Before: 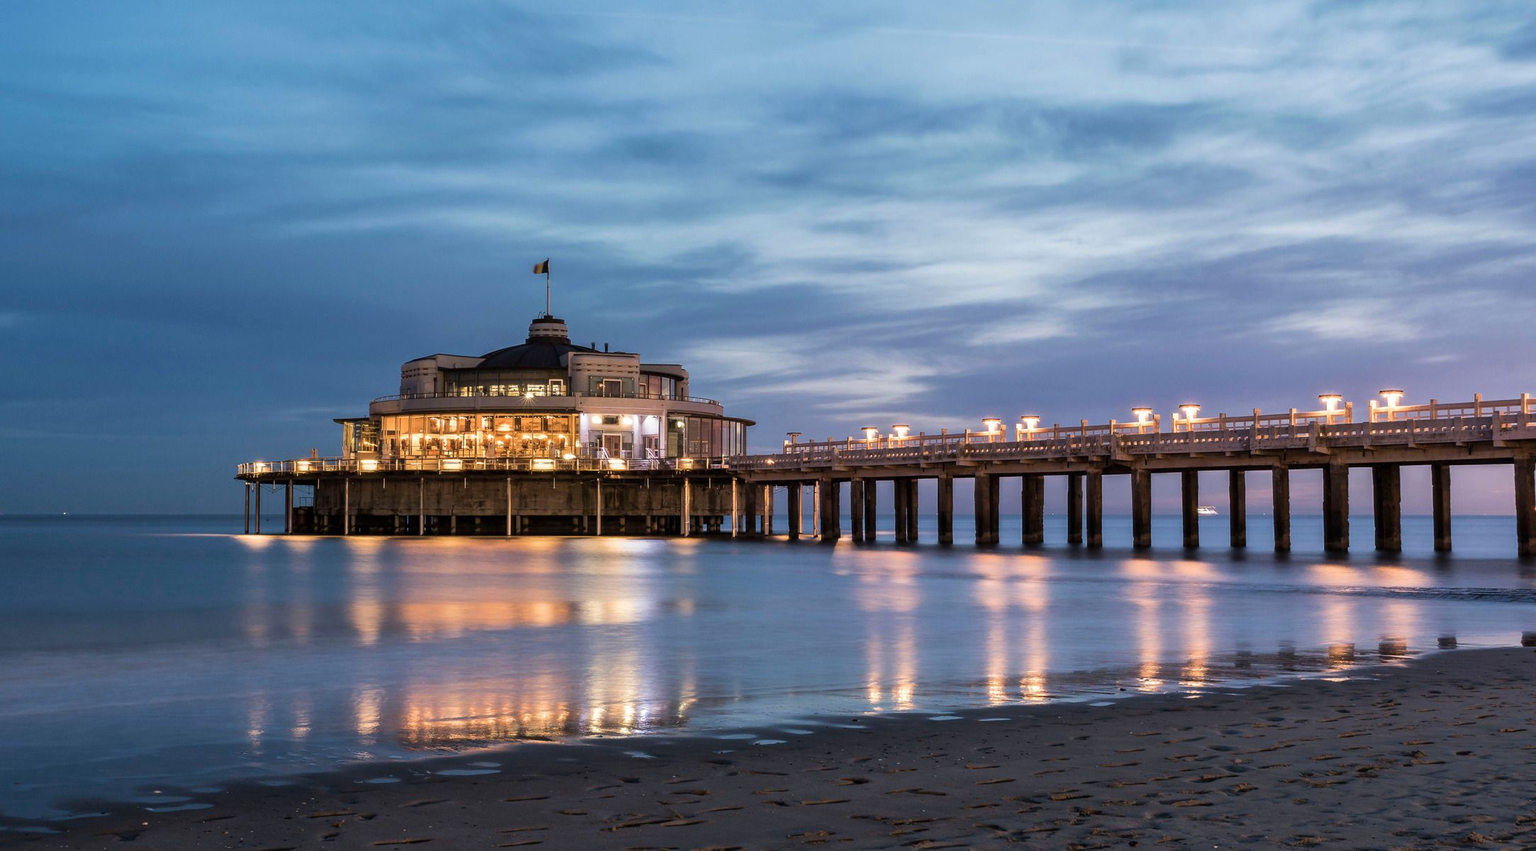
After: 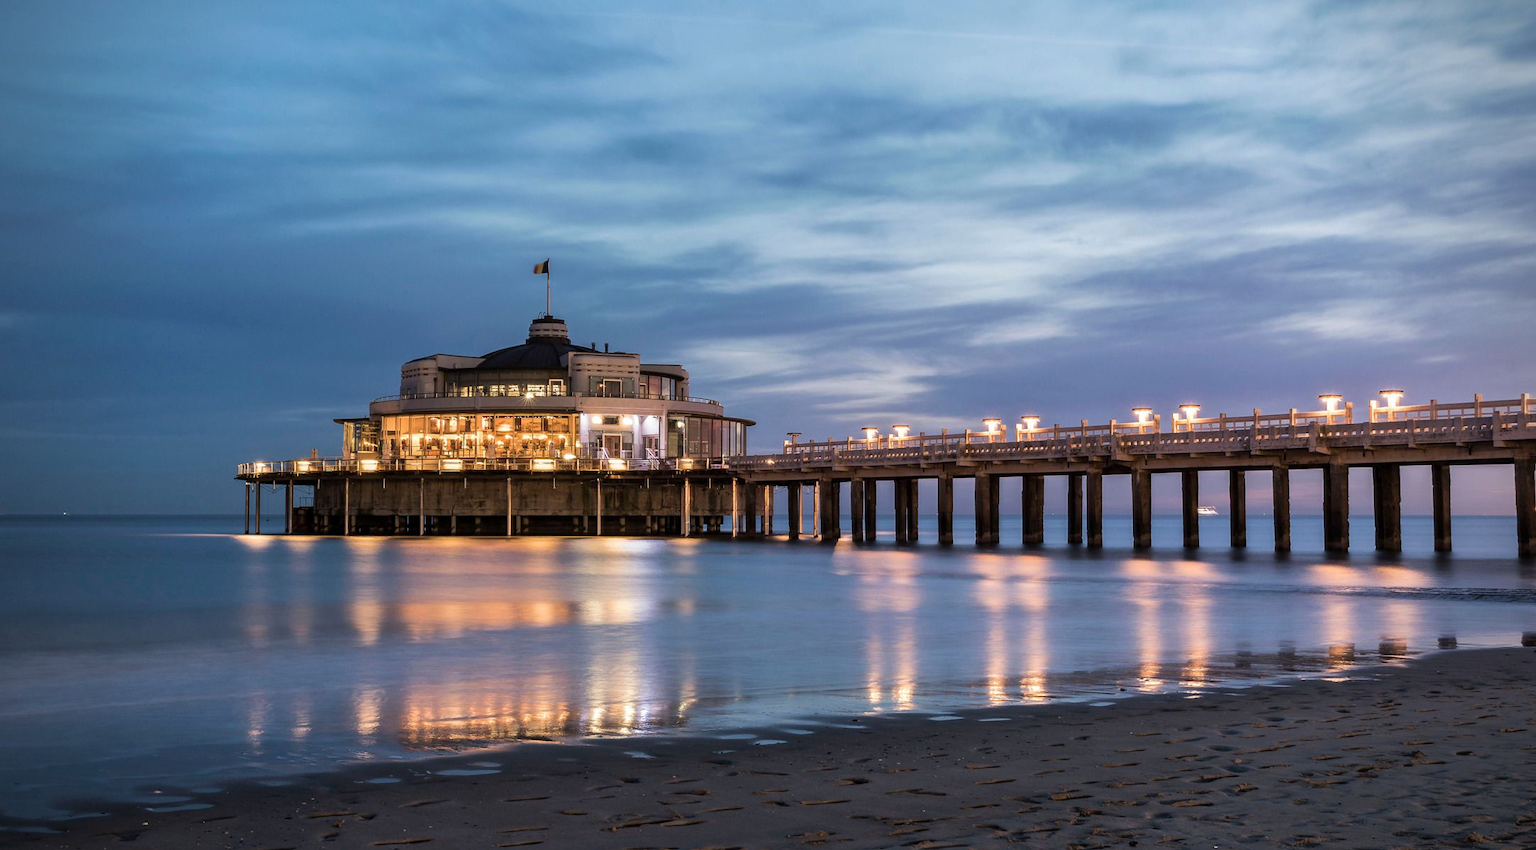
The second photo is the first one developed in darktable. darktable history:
vignetting: brightness -0.577, saturation -0.26, unbound false
